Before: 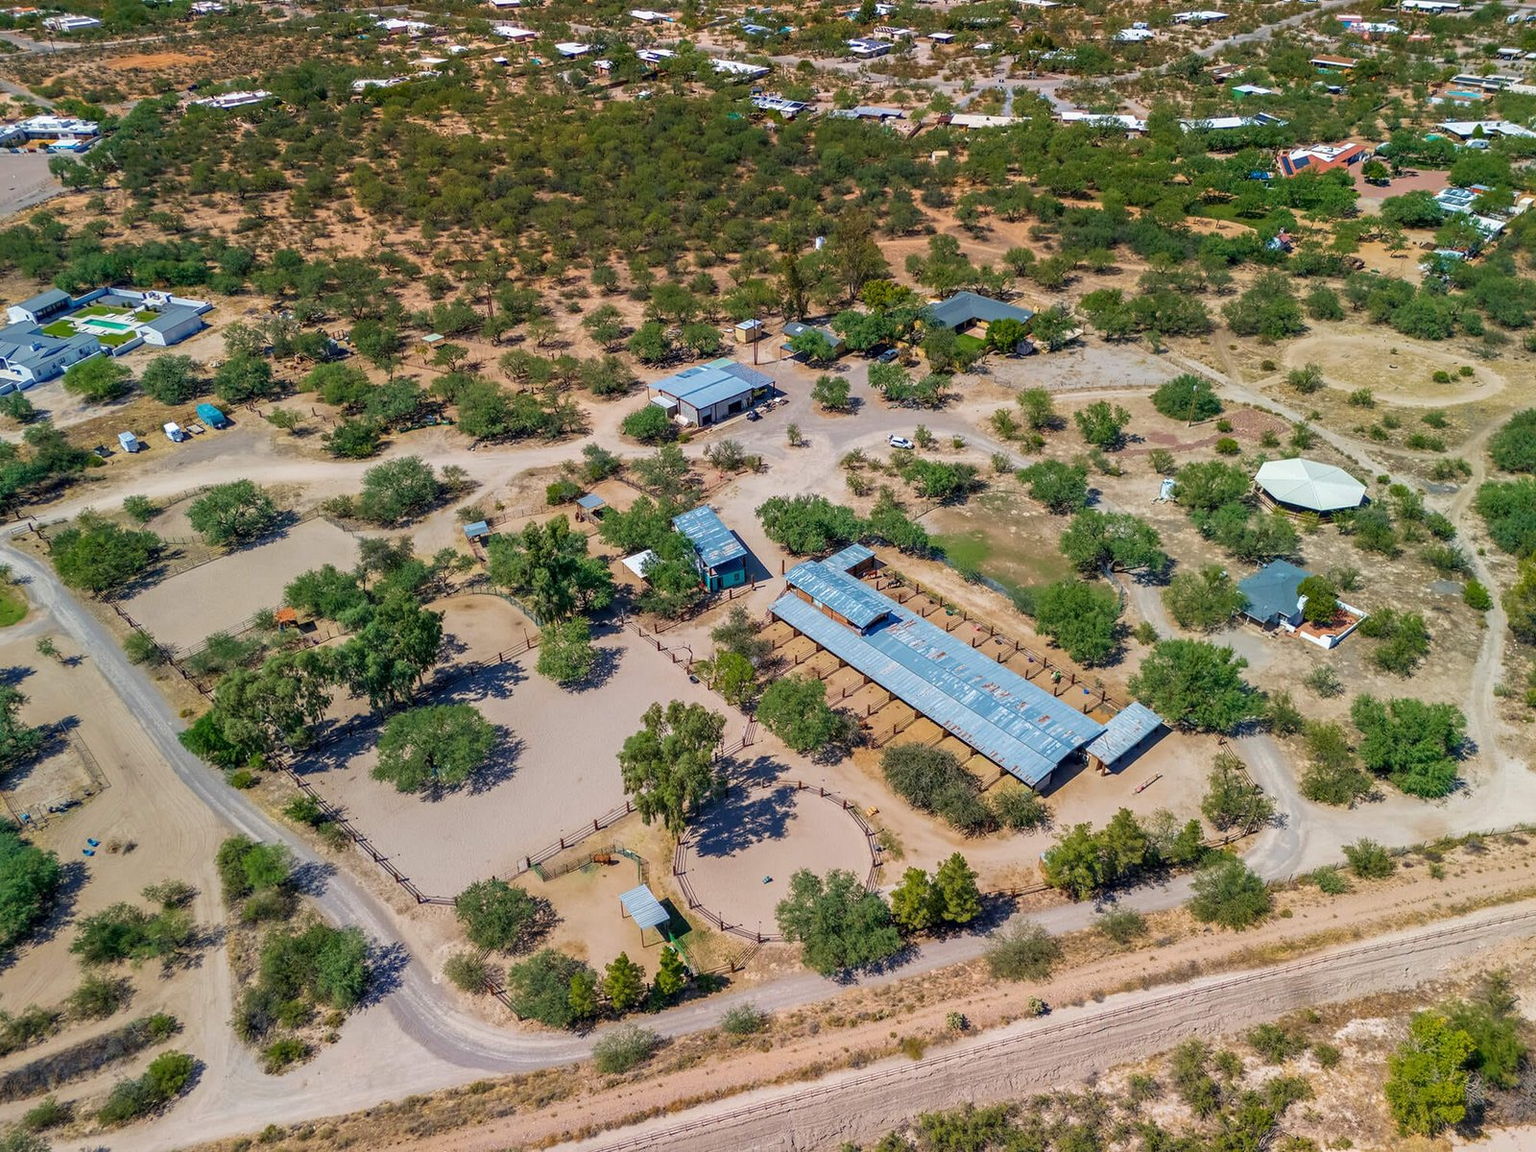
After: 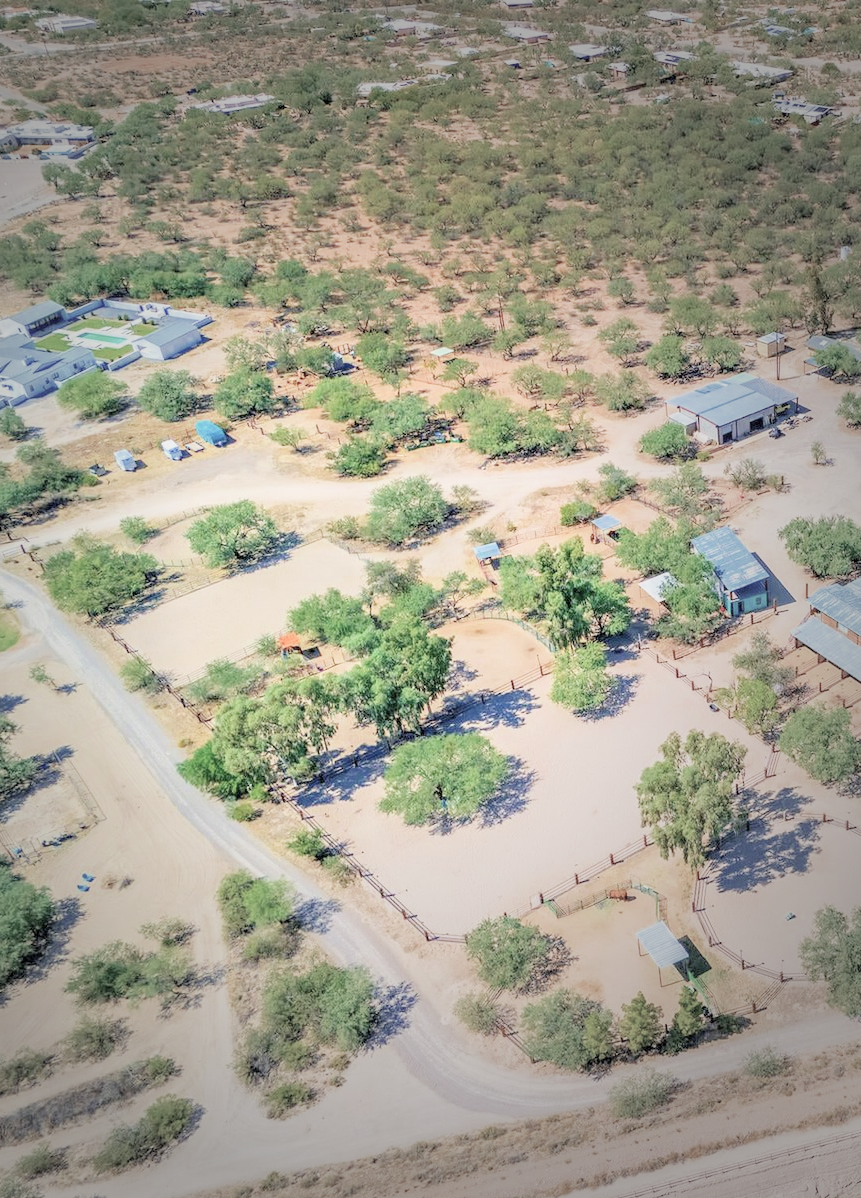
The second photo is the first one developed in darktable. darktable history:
vignetting: fall-off start 33.76%, fall-off radius 64.94%, brightness -0.575, center (-0.12, -0.002), width/height ratio 0.959
crop: left 0.587%, right 45.588%, bottom 0.086%
filmic rgb: middle gray luminance 3.44%, black relative exposure -5.92 EV, white relative exposure 6.33 EV, threshold 6 EV, dynamic range scaling 22.4%, target black luminance 0%, hardness 2.33, latitude 45.85%, contrast 0.78, highlights saturation mix 100%, shadows ↔ highlights balance 0.033%, add noise in highlights 0, preserve chrominance max RGB, color science v3 (2019), use custom middle-gray values true, iterations of high-quality reconstruction 0, contrast in highlights soft, enable highlight reconstruction true
exposure: black level correction 0, exposure 0.5 EV, compensate highlight preservation false
color balance: input saturation 100.43%, contrast fulcrum 14.22%, output saturation 70.41%
